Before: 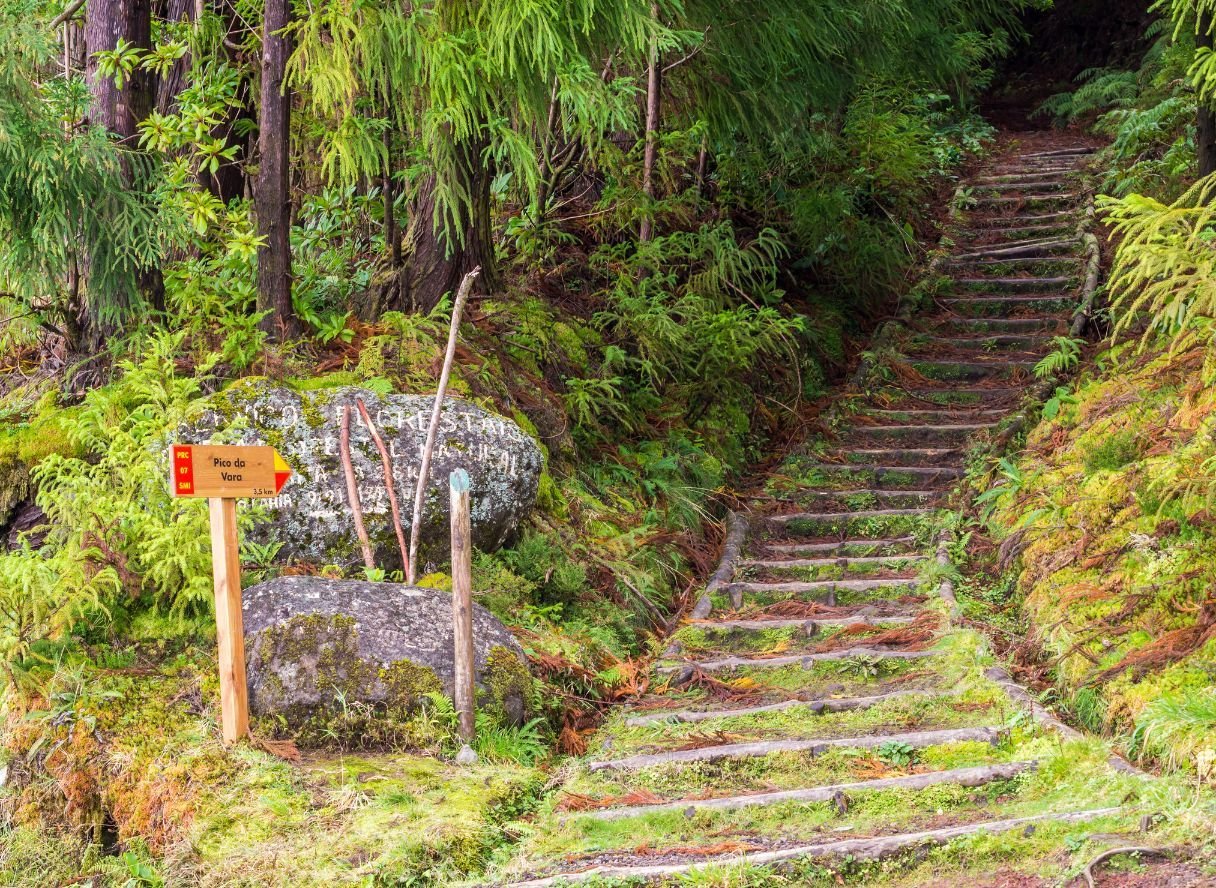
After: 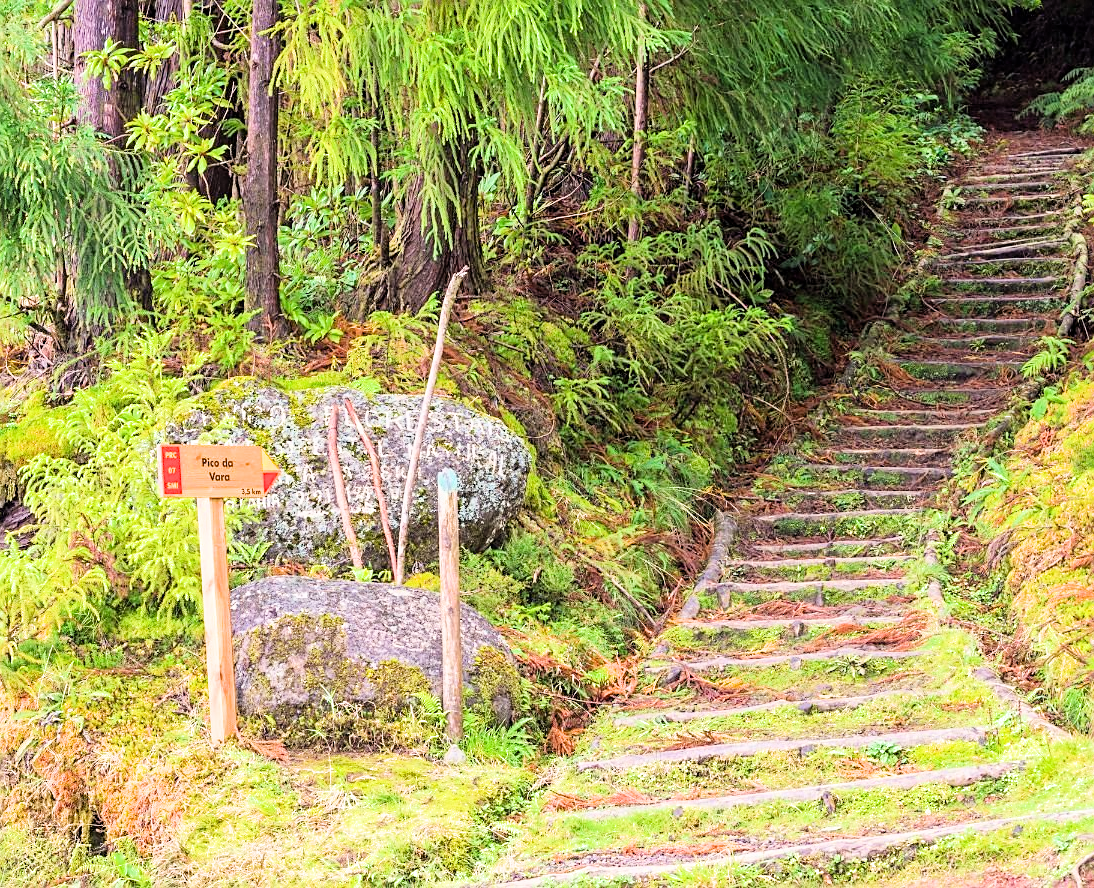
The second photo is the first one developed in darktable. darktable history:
crop and rotate: left 1.004%, right 8.966%
sharpen: on, module defaults
exposure: black level correction 0, exposure 1.487 EV, compensate highlight preservation false
filmic rgb: black relative exposure -7.65 EV, white relative exposure 4.56 EV, hardness 3.61, color science v6 (2022), iterations of high-quality reconstruction 0
